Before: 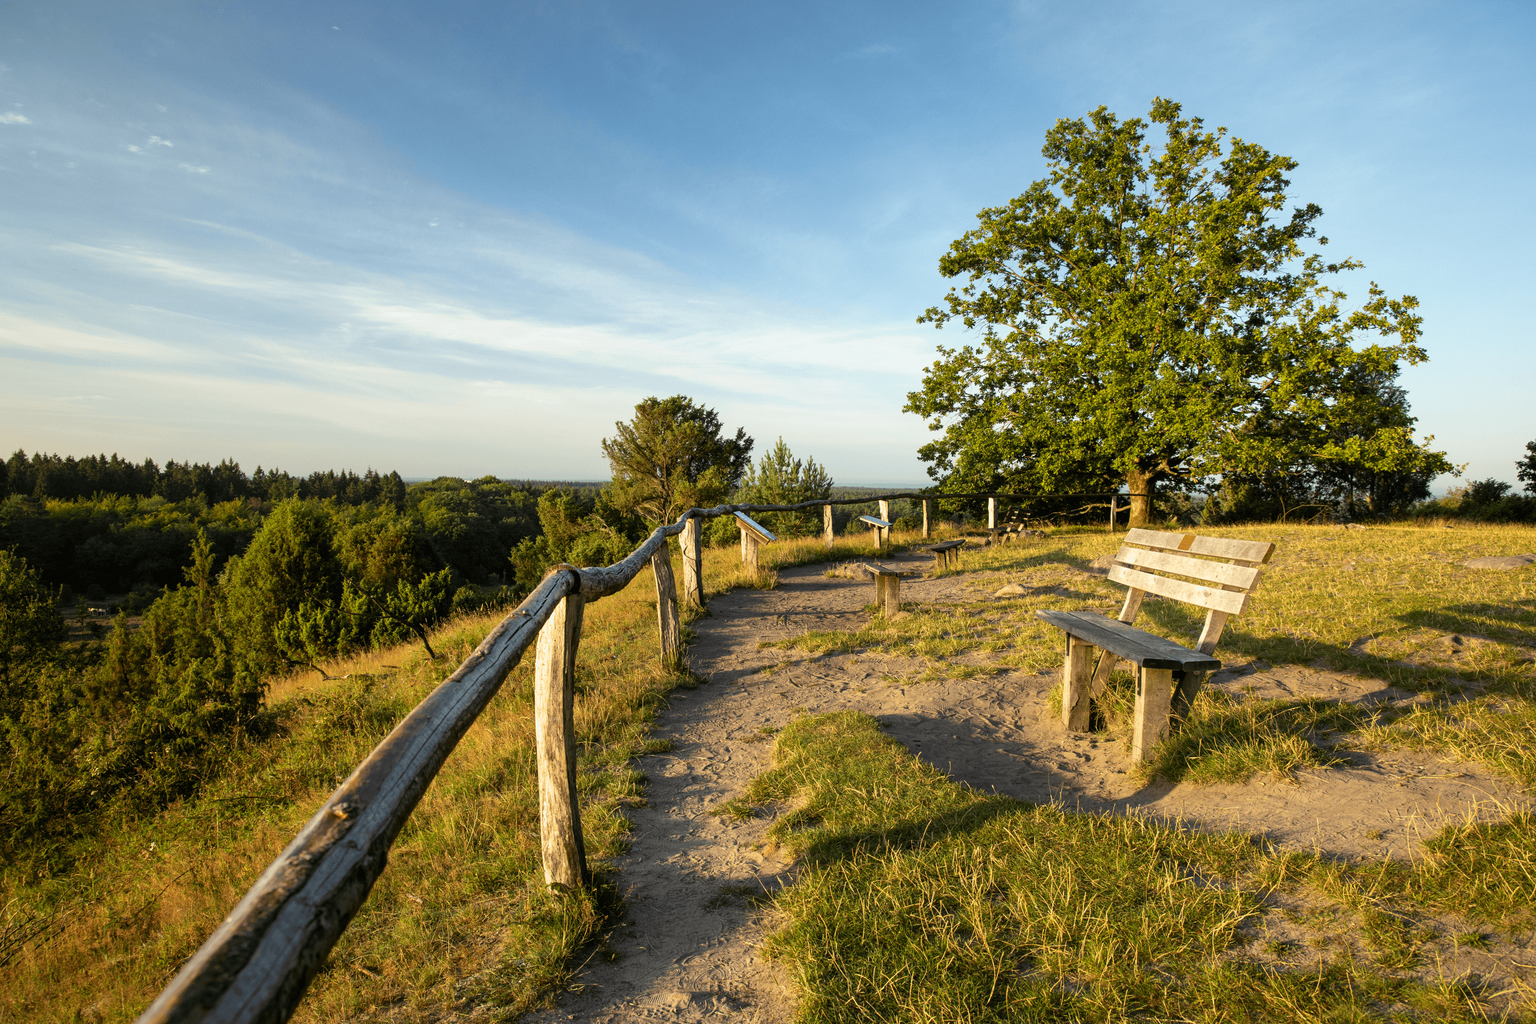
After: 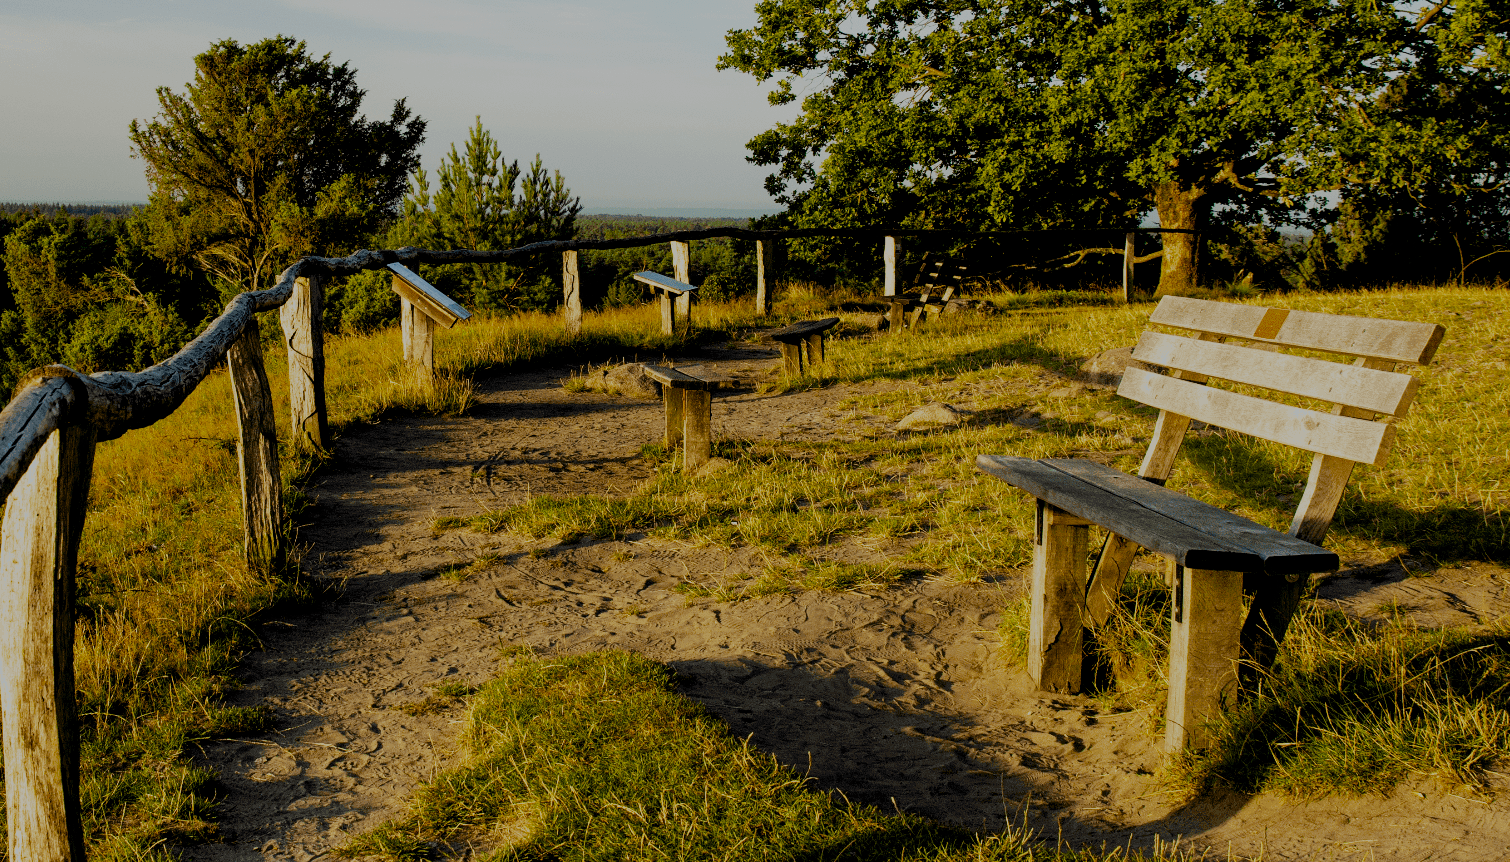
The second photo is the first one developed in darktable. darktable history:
crop: left 34.871%, top 36.842%, right 14.781%, bottom 20.025%
exposure: black level correction 0.009, exposure -0.674 EV, compensate highlight preservation false
color balance rgb: global offset › luminance -0.881%, linear chroma grading › global chroma 14.979%, perceptual saturation grading › global saturation 0.158%, perceptual saturation grading › highlights -15.656%, perceptual saturation grading › shadows 24.727%
filmic rgb: black relative exposure -7.65 EV, white relative exposure 4.56 EV, threshold 3.05 EV, hardness 3.61, preserve chrominance no, color science v5 (2021), contrast in shadows safe, contrast in highlights safe, enable highlight reconstruction true
